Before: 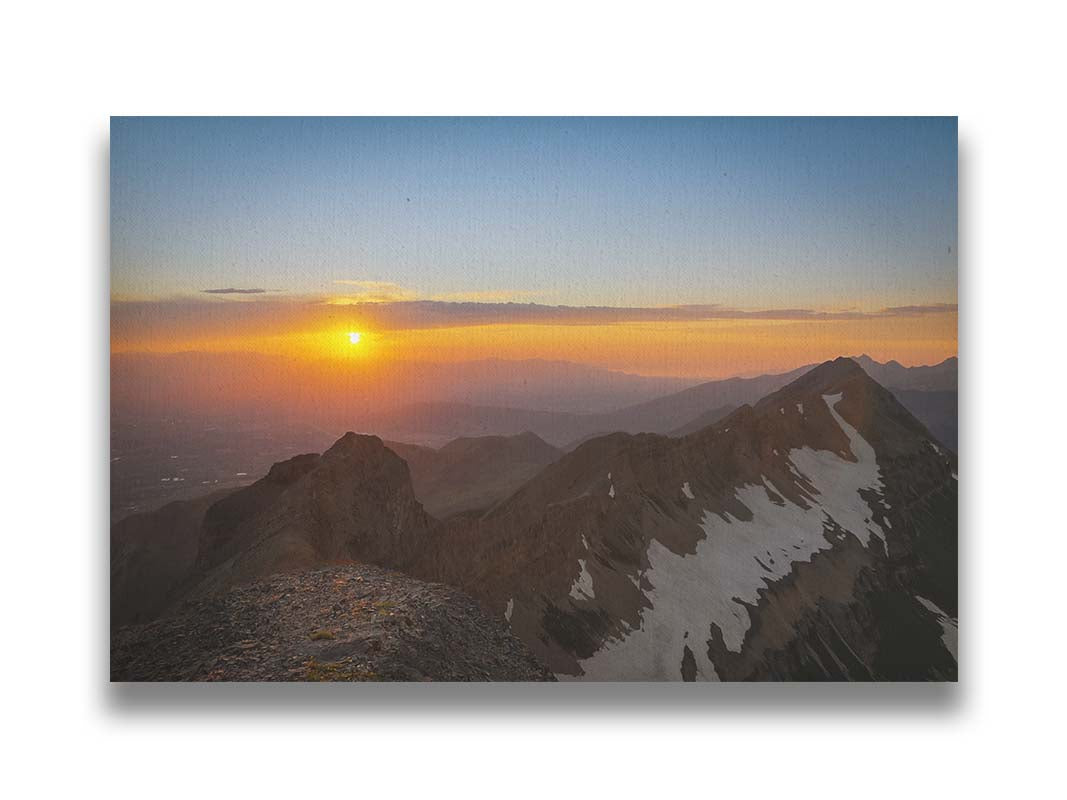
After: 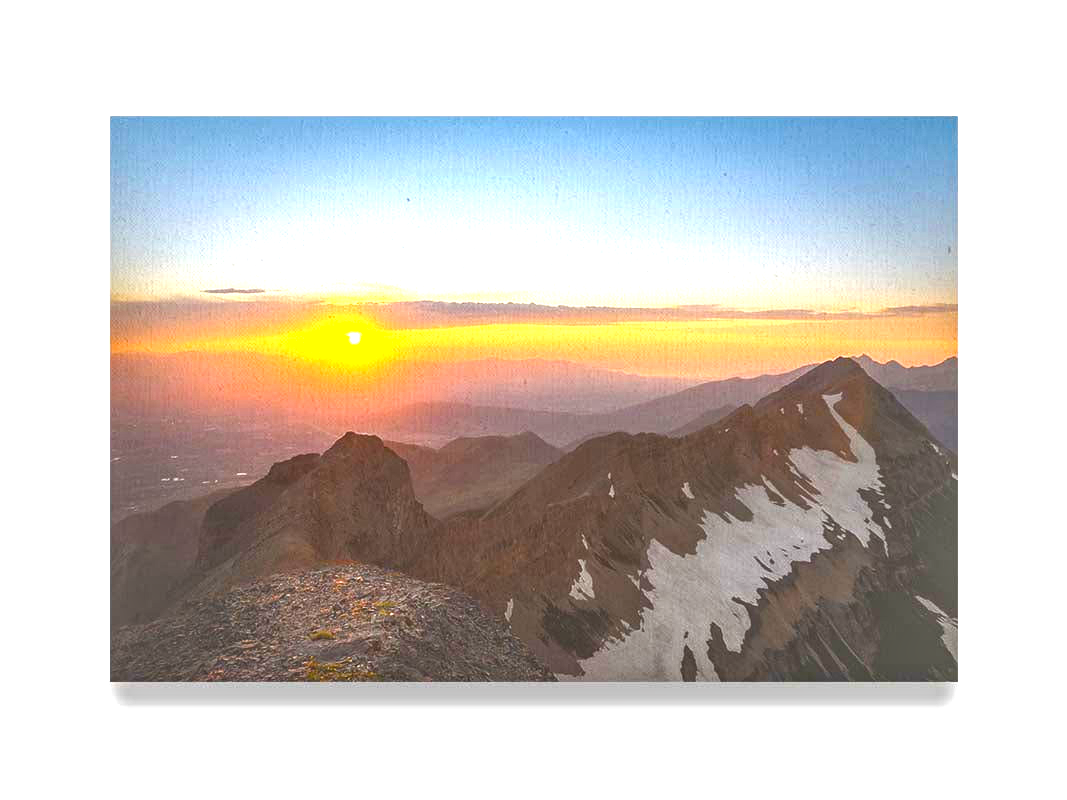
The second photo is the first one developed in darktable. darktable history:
local contrast: on, module defaults
tone equalizer: on, module defaults
exposure: black level correction 0, exposure 0.696 EV, compensate exposure bias true, compensate highlight preservation false
color balance rgb: shadows lift › chroma 1.01%, shadows lift › hue 29.48°, perceptual saturation grading › global saturation 23.92%, perceptual saturation grading › highlights -23.549%, perceptual saturation grading › mid-tones 24.306%, perceptual saturation grading › shadows 39.682%, perceptual brilliance grading › global brilliance 15.054%, perceptual brilliance grading › shadows -34.933%, global vibrance 20%
